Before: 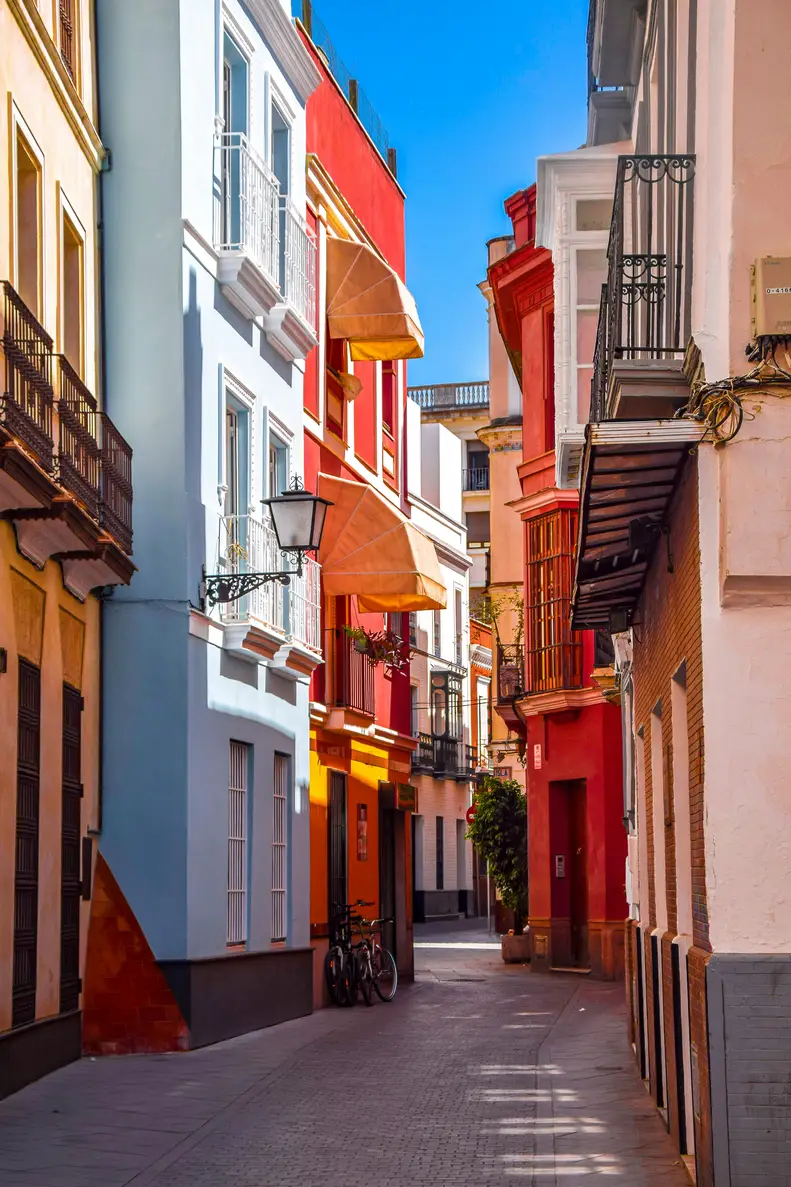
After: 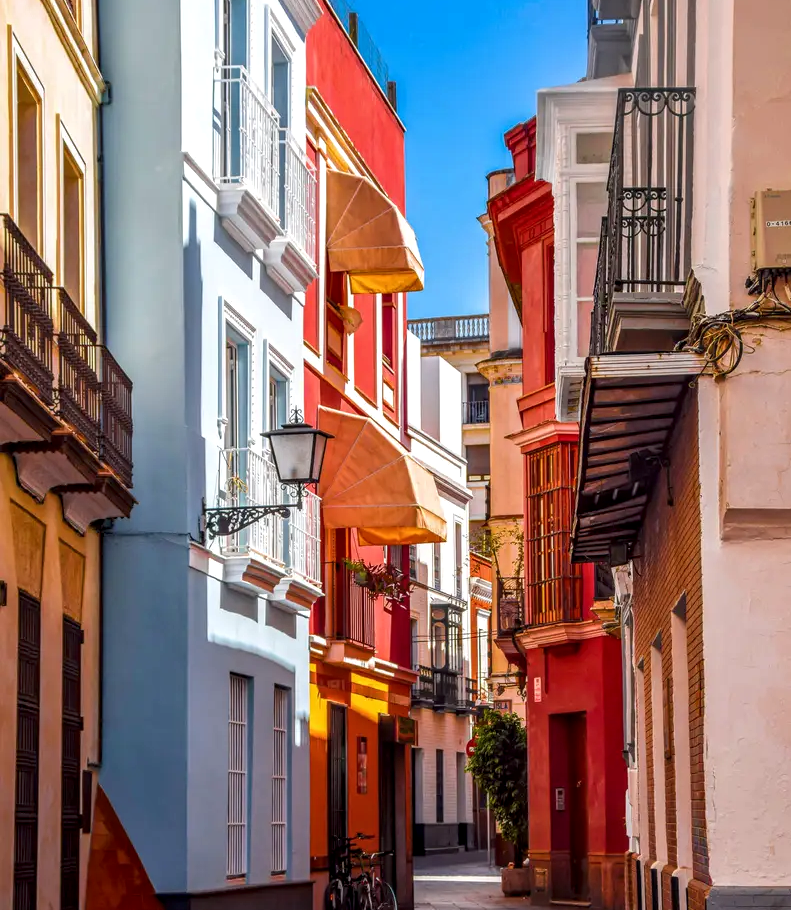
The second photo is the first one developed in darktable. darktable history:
exposure: compensate highlight preservation false
crop: top 5.667%, bottom 17.637%
local contrast: on, module defaults
